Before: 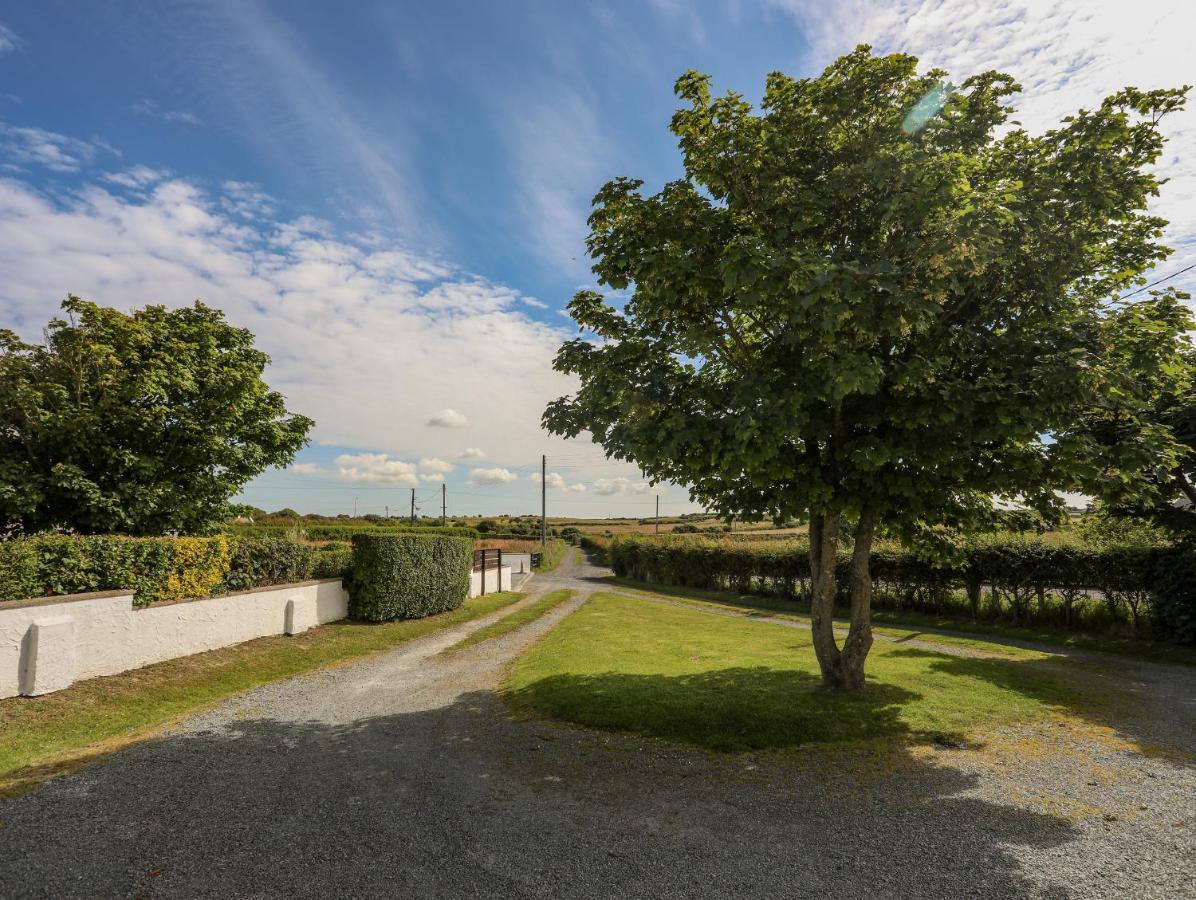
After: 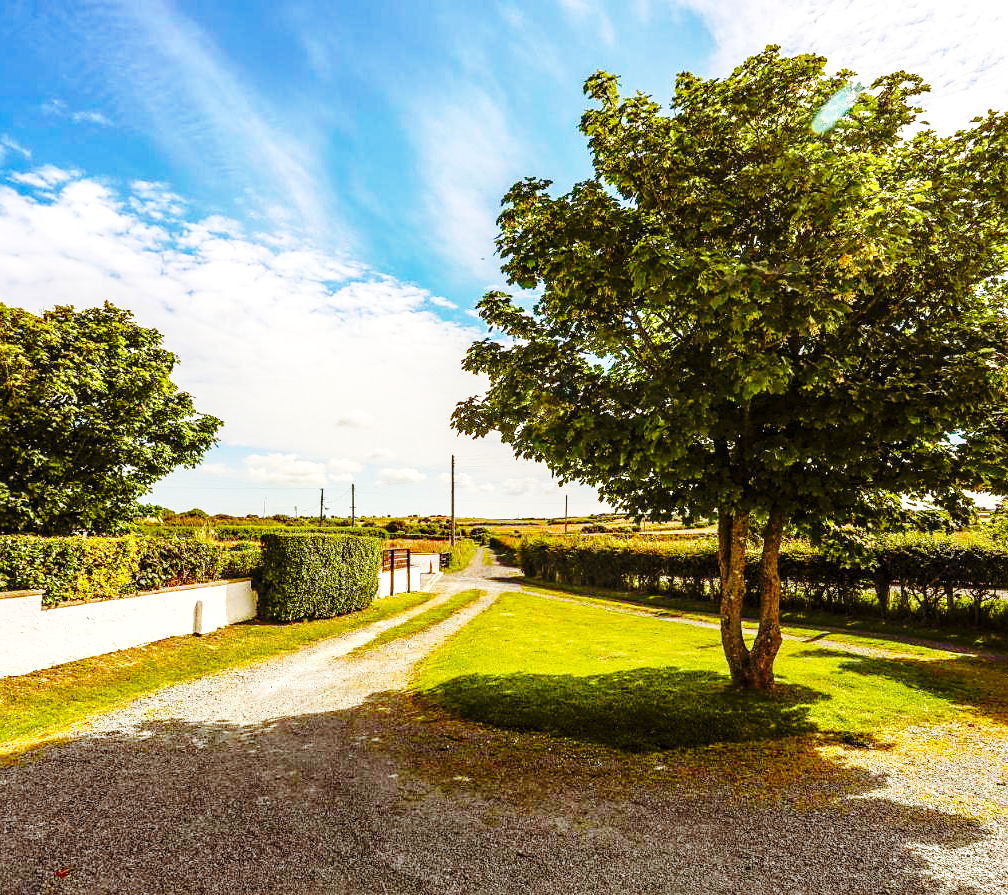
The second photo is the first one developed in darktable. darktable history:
crop: left 7.61%, right 7.861%
base curve: curves: ch0 [(0, 0) (0.04, 0.03) (0.133, 0.232) (0.448, 0.748) (0.843, 0.968) (1, 1)], preserve colors none
exposure: exposure 0.601 EV, compensate exposure bias true, compensate highlight preservation false
color balance rgb: shadows lift › chroma 4.731%, shadows lift › hue 25.81°, linear chroma grading › shadows 18.739%, linear chroma grading › highlights 3.19%, linear chroma grading › mid-tones 10.019%, perceptual saturation grading › global saturation 20%, perceptual saturation grading › highlights -14.418%, perceptual saturation grading › shadows 49.927%, global vibrance 20%
sharpen: radius 1.832, amount 0.391, threshold 1.278
local contrast: detail 130%
